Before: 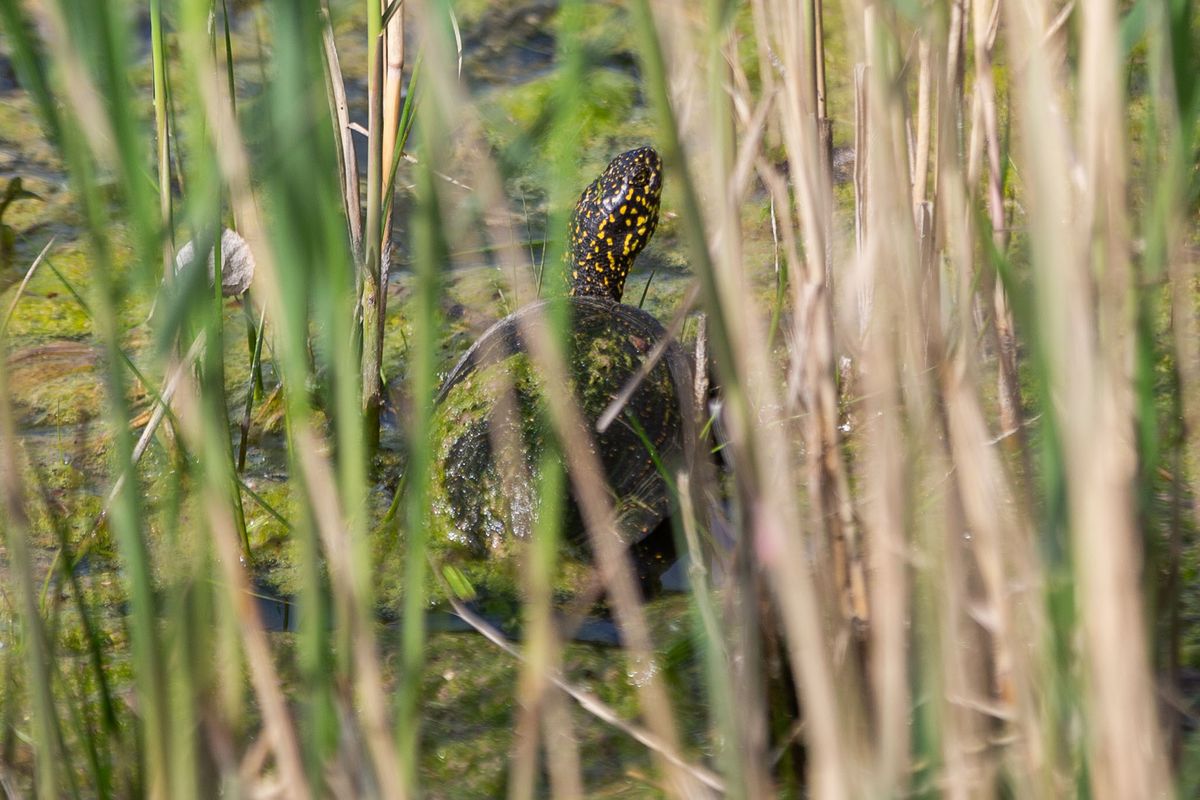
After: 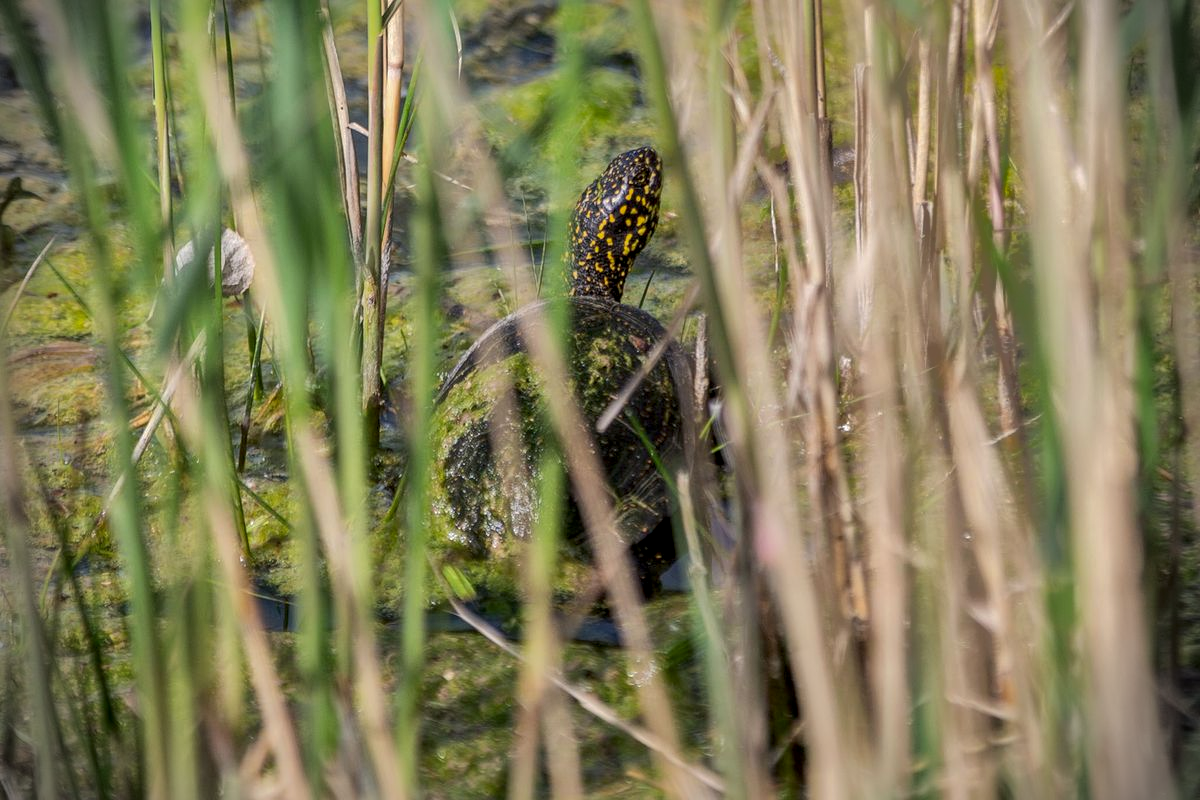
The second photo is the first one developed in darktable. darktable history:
local contrast: detail 130%
vignetting: fall-off start 88.03%, fall-off radius 24.9%
shadows and highlights: shadows -19.91, highlights -73.15
